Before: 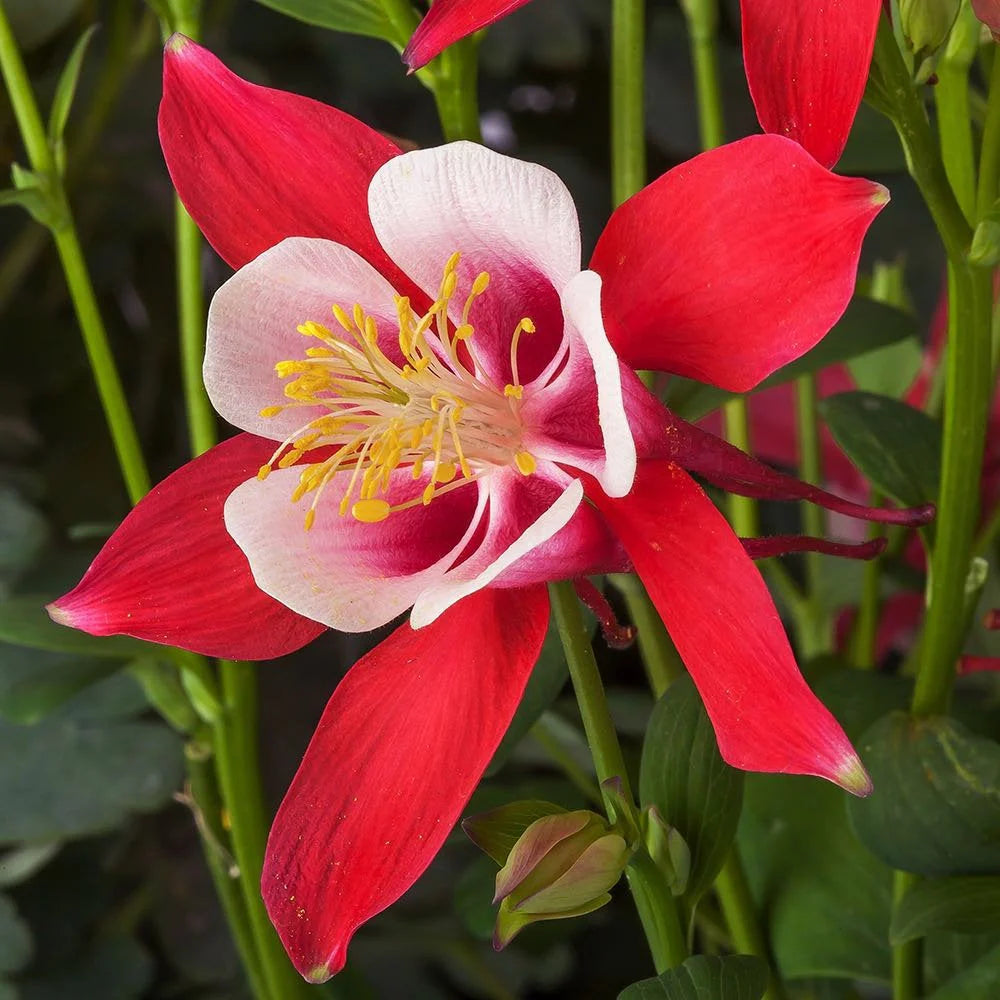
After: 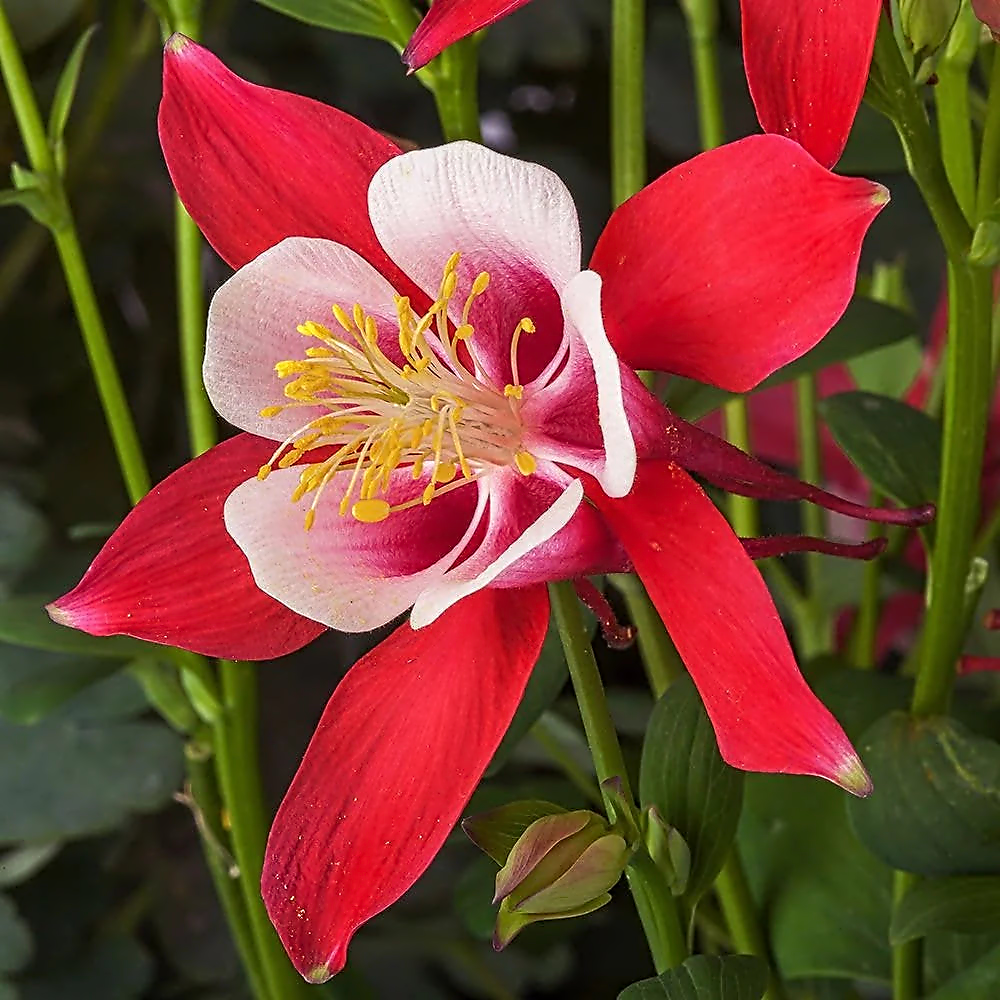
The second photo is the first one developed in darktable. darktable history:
contrast equalizer: octaves 7, y [[0.5, 0.5, 0.5, 0.515, 0.749, 0.84], [0.5 ×6], [0.5 ×6], [0, 0, 0, 0.001, 0.067, 0.262], [0 ×6]]
